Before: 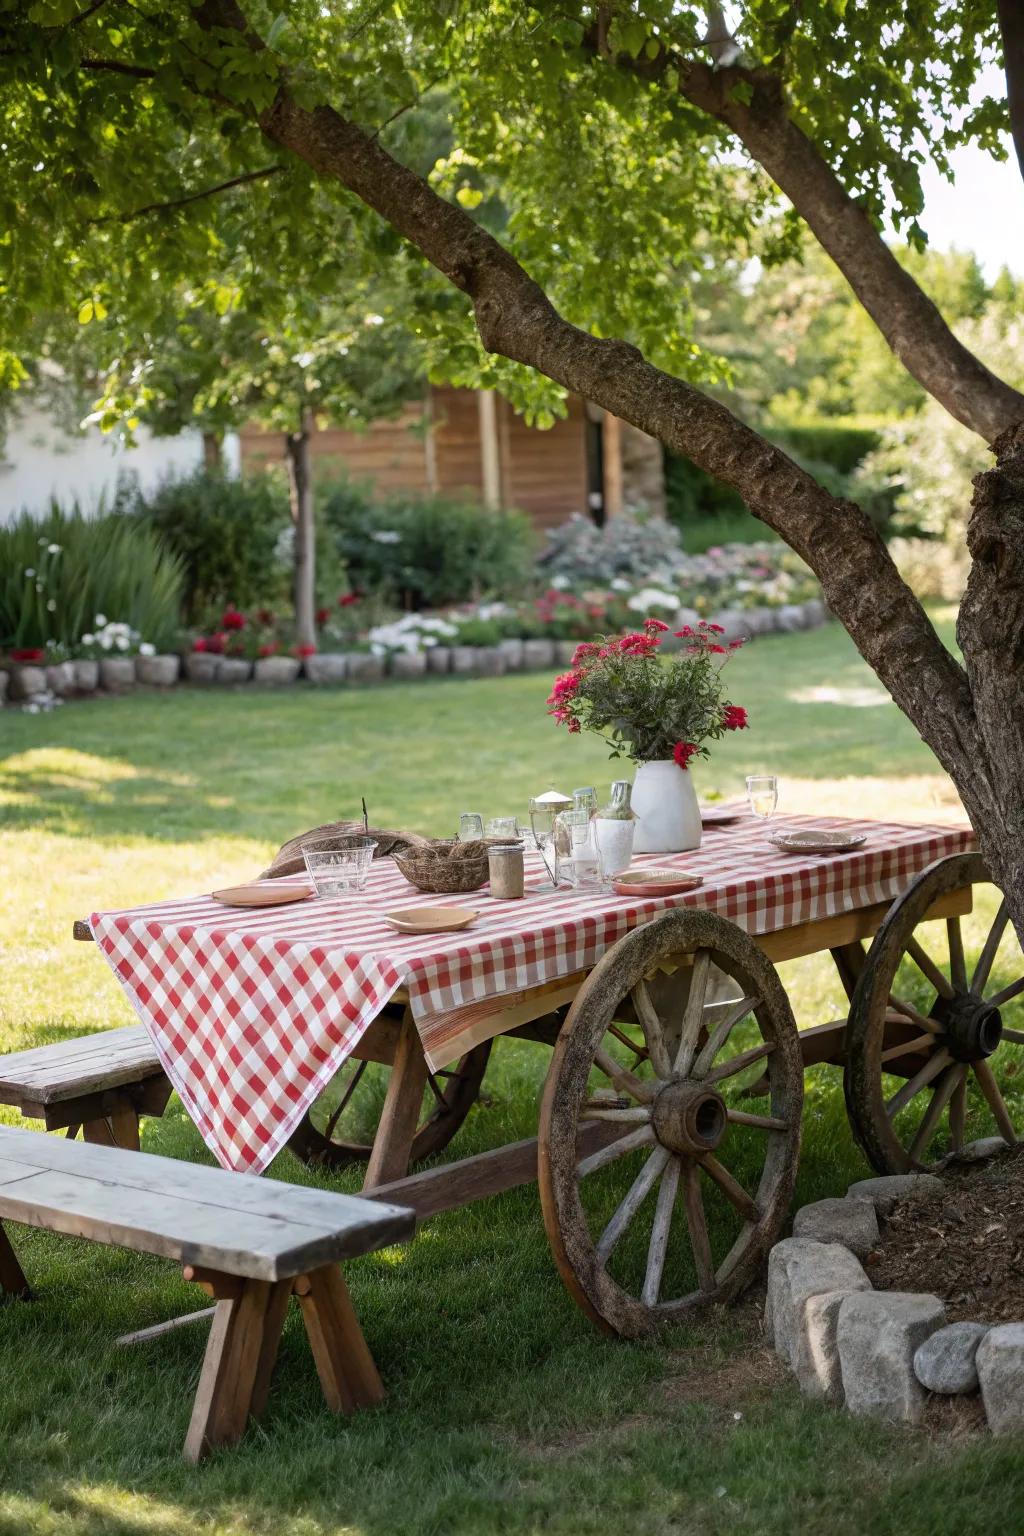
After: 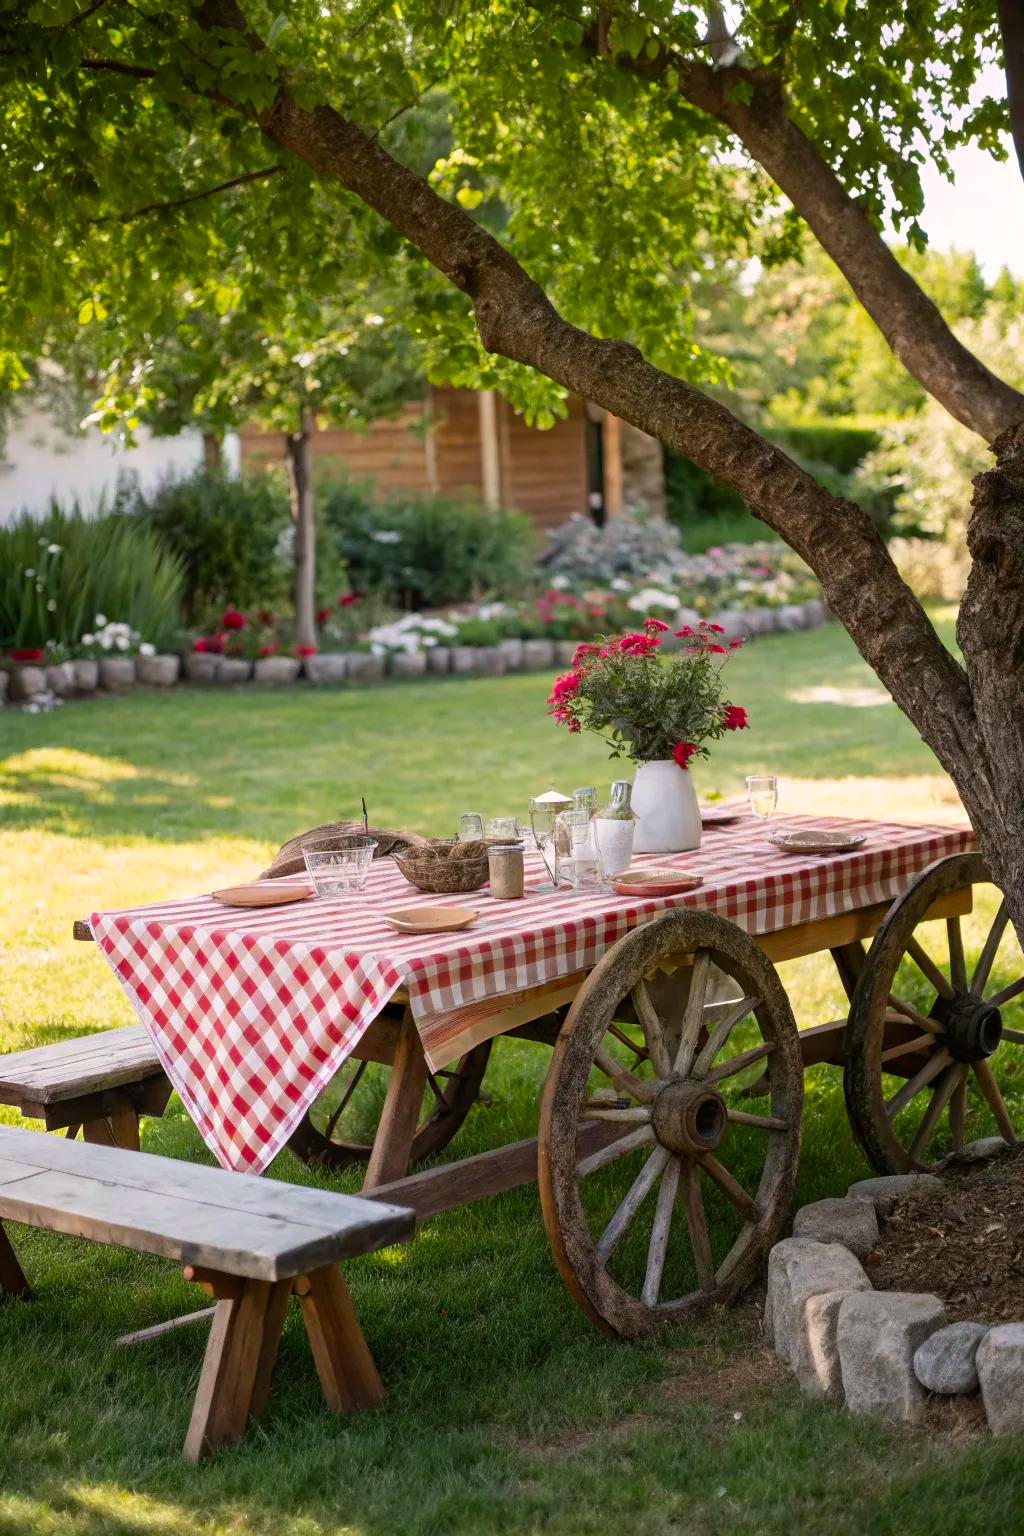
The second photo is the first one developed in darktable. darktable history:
color correction: highlights a* 3.41, highlights b* 2.19, saturation 1.24
